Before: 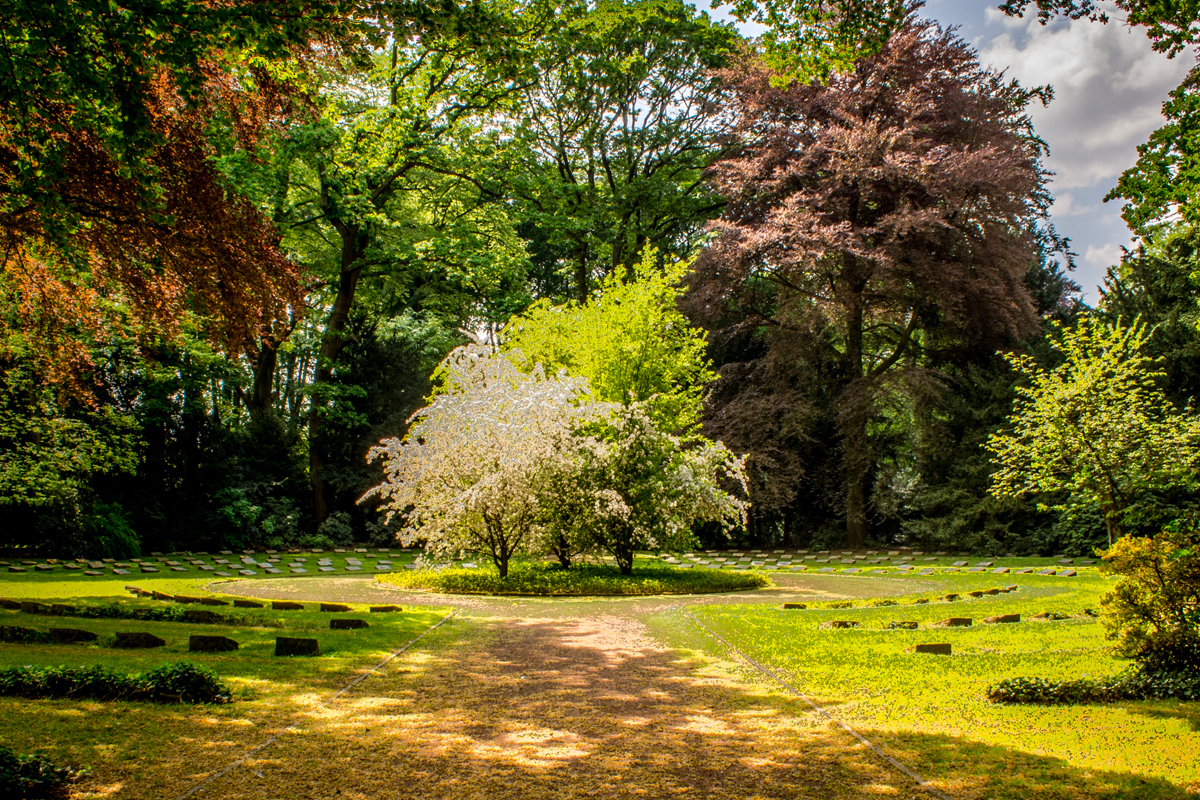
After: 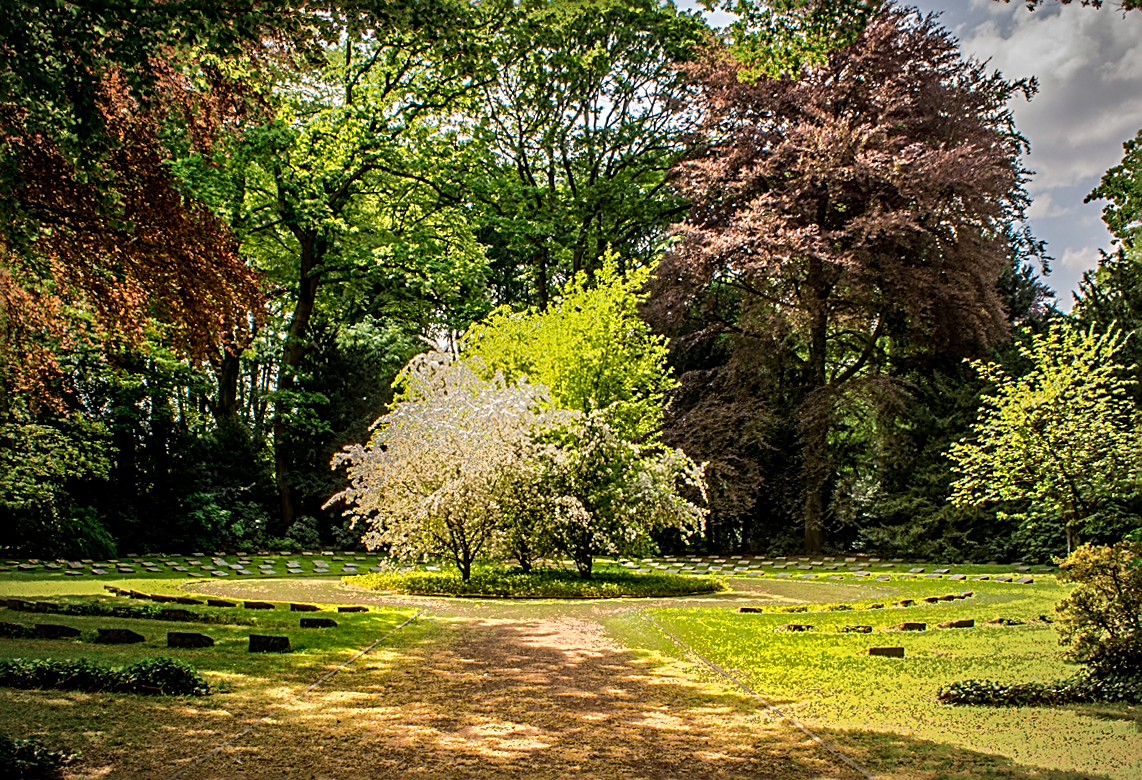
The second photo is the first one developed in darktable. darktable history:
sharpen: radius 2.676, amount 0.669
vignetting: fall-off radius 100%, width/height ratio 1.337
rotate and perspective: rotation 0.074°, lens shift (vertical) 0.096, lens shift (horizontal) -0.041, crop left 0.043, crop right 0.952, crop top 0.024, crop bottom 0.979
